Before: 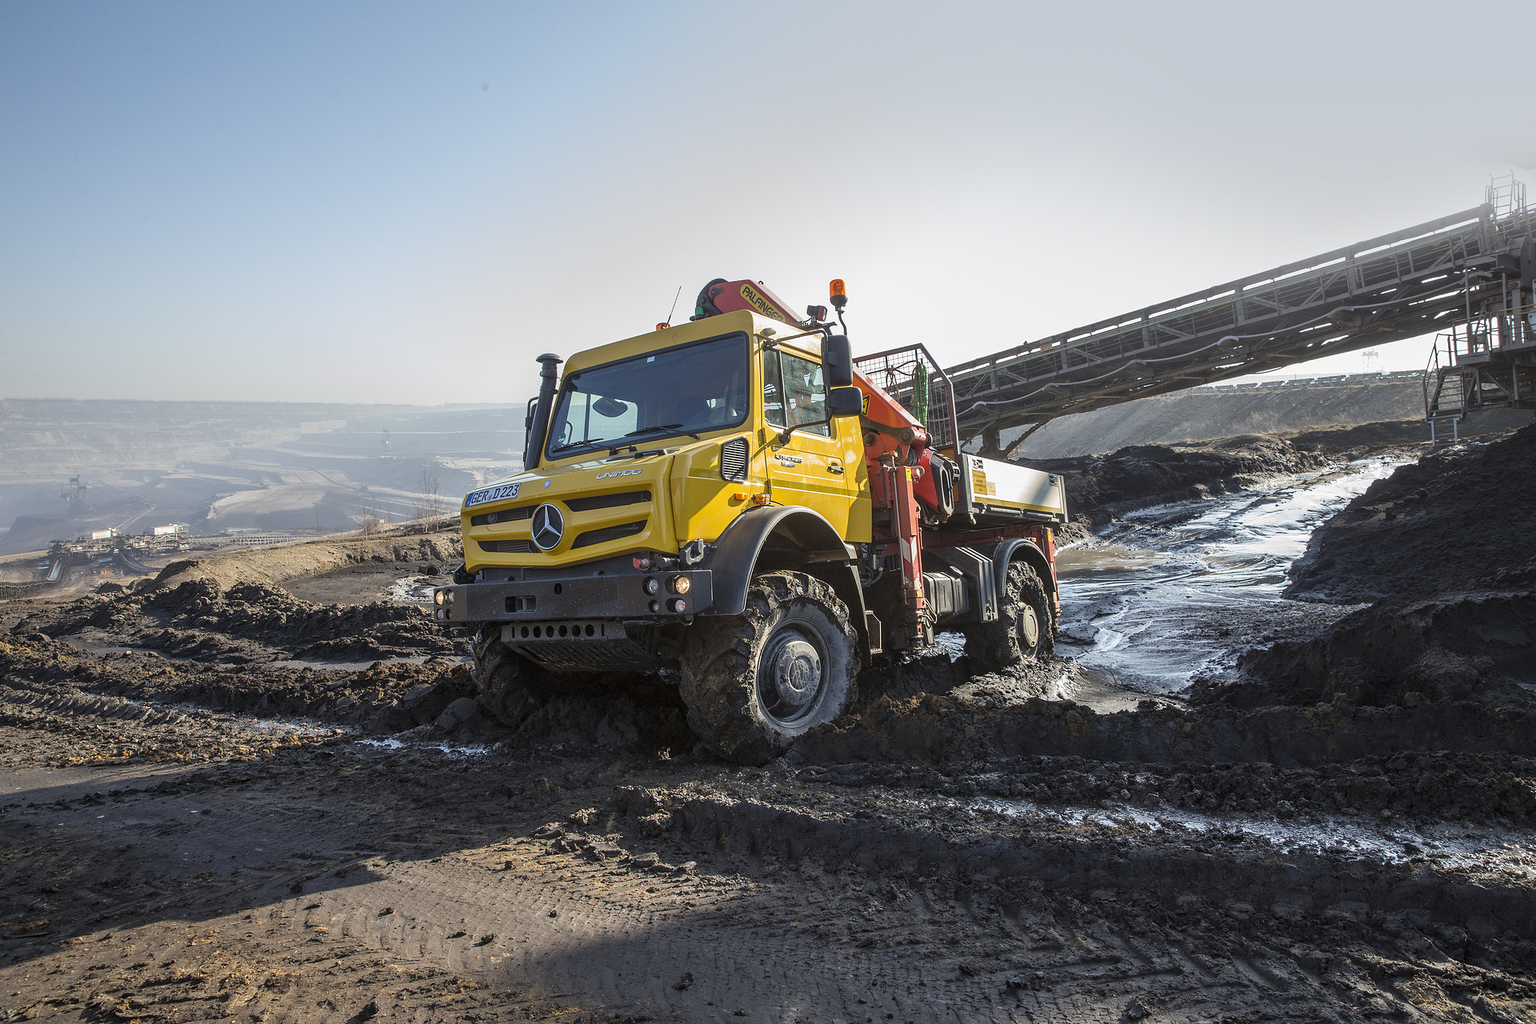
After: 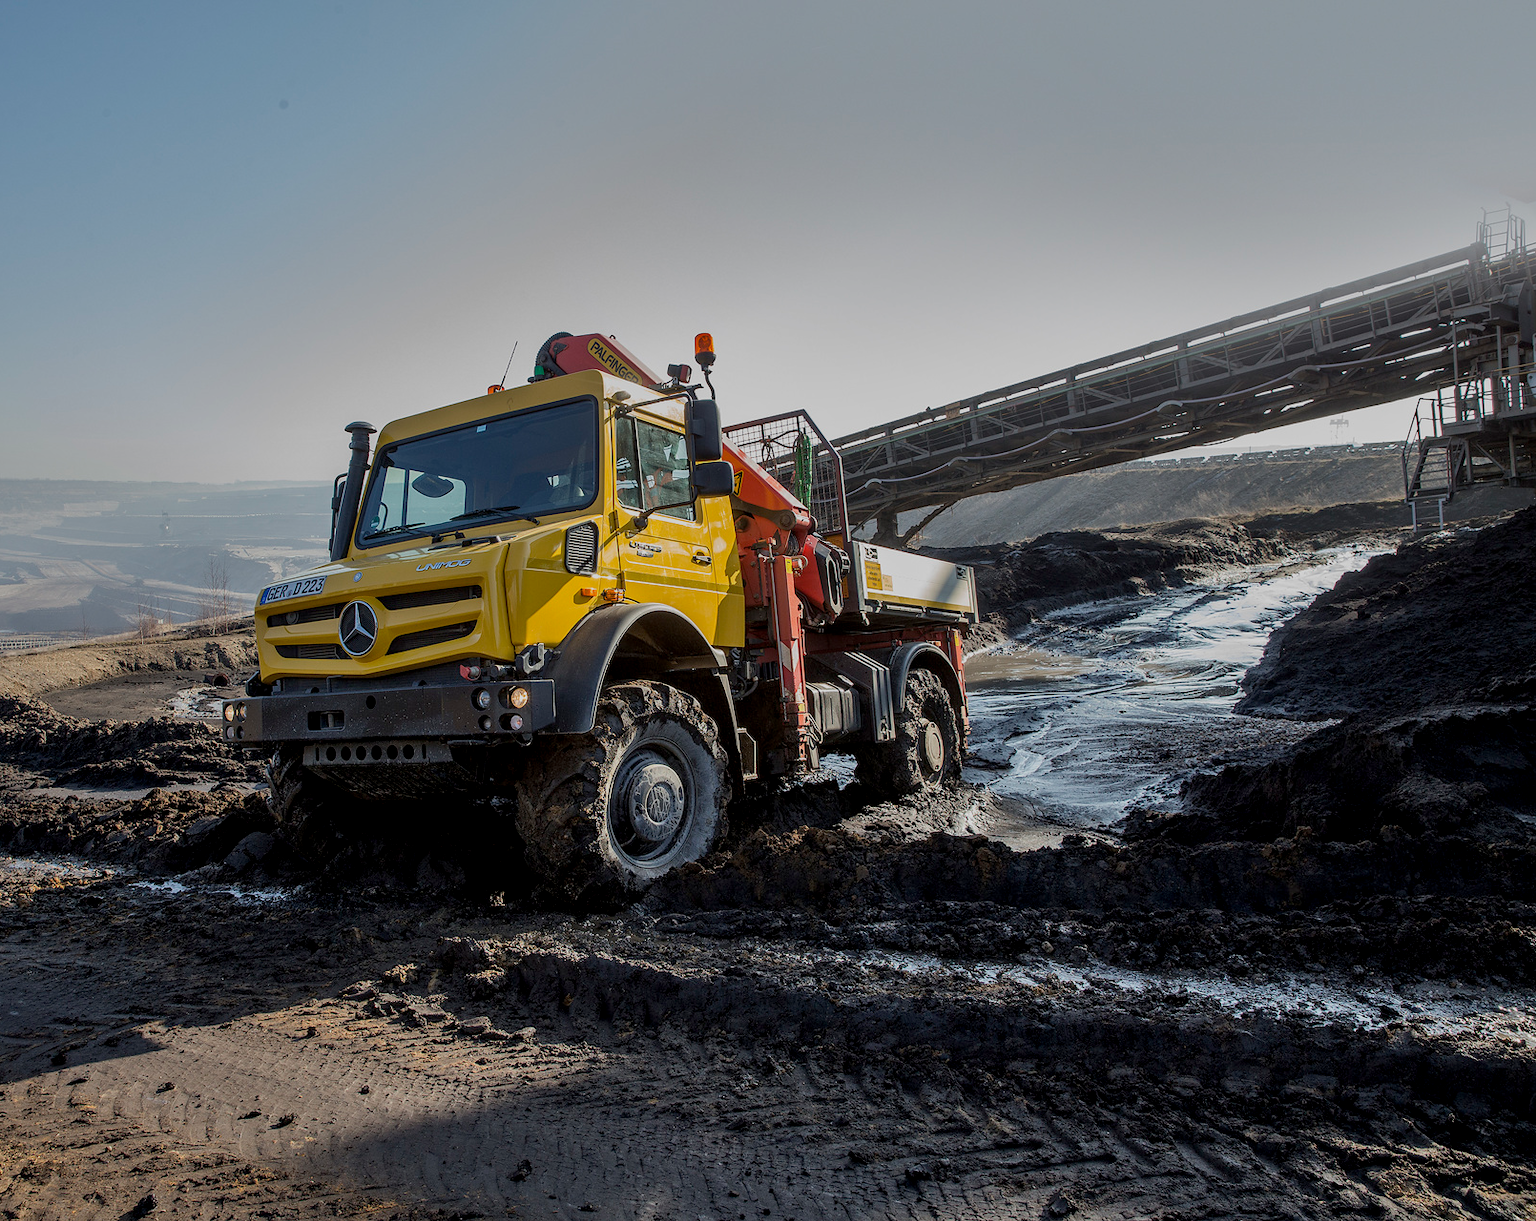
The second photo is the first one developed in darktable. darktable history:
exposure: black level correction 0.009, exposure -0.637 EV, compensate highlight preservation false
shadows and highlights: shadows 30.63, highlights -63.22, shadows color adjustment 98%, highlights color adjustment 58.61%, soften with gaussian
crop: left 16.145%
